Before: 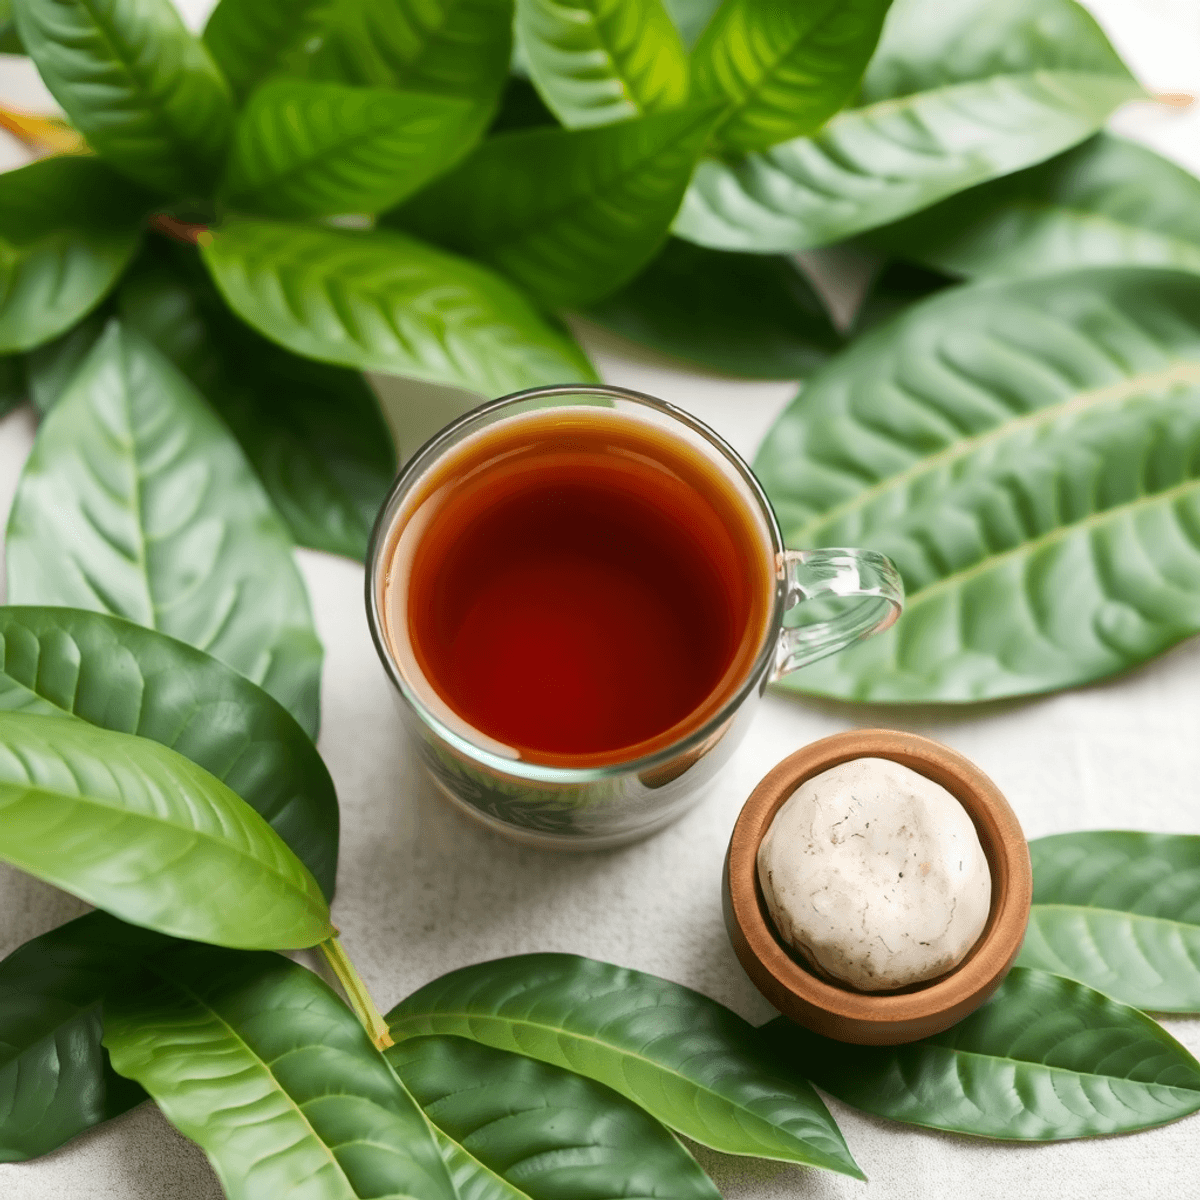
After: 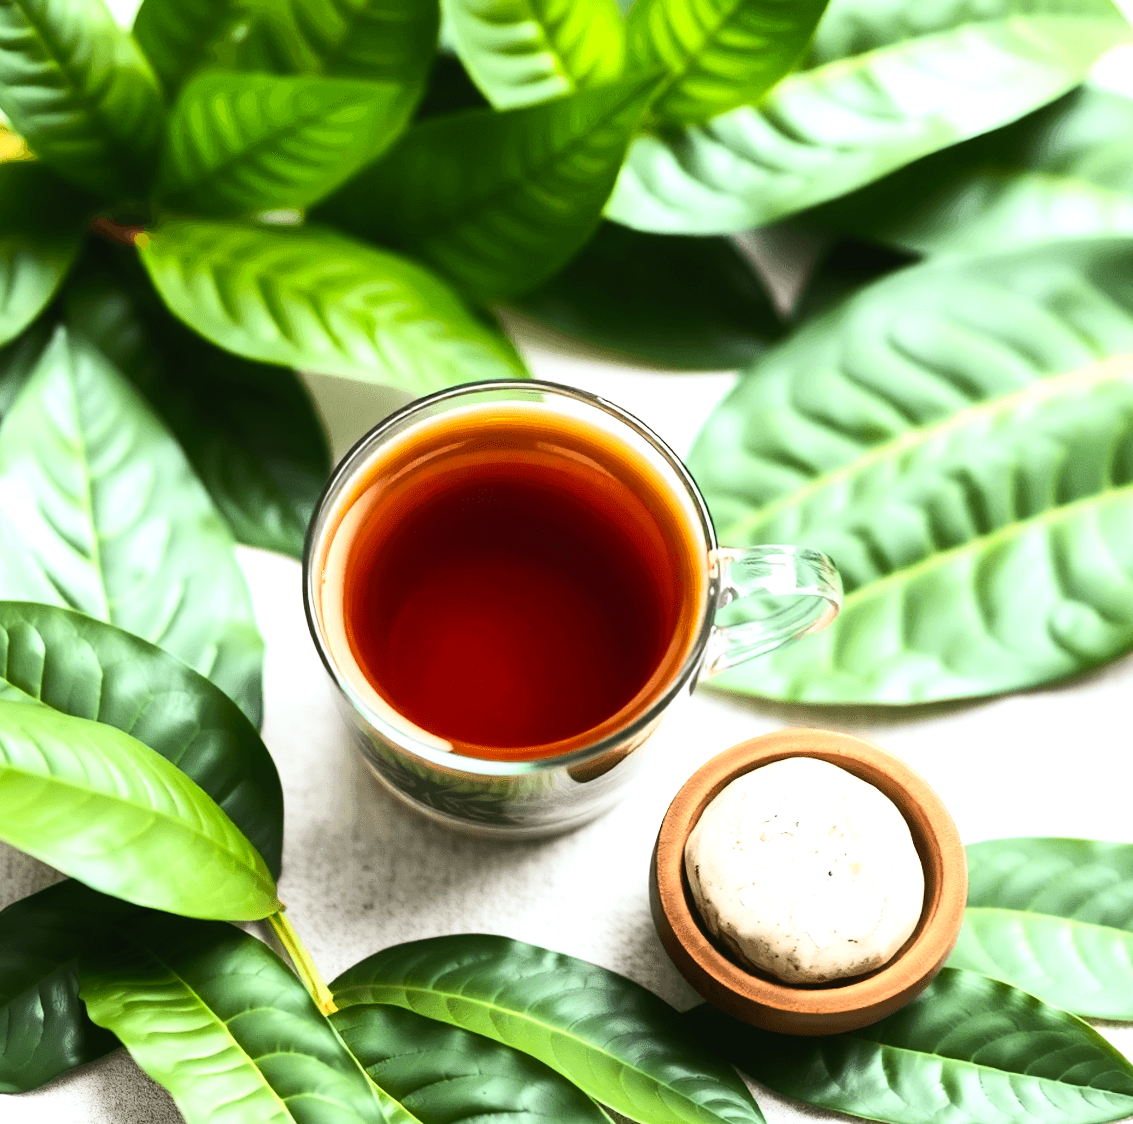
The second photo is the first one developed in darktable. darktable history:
tone equalizer: -8 EV -1.08 EV, -7 EV -1.01 EV, -6 EV -0.867 EV, -5 EV -0.578 EV, -3 EV 0.578 EV, -2 EV 0.867 EV, -1 EV 1.01 EV, +0 EV 1.08 EV, edges refinement/feathering 500, mask exposure compensation -1.57 EV, preserve details no
rotate and perspective: rotation 0.062°, lens shift (vertical) 0.115, lens shift (horizontal) -0.133, crop left 0.047, crop right 0.94, crop top 0.061, crop bottom 0.94
contrast brightness saturation: contrast 0.2, brightness 0.16, saturation 0.22
white balance: red 0.976, blue 1.04
